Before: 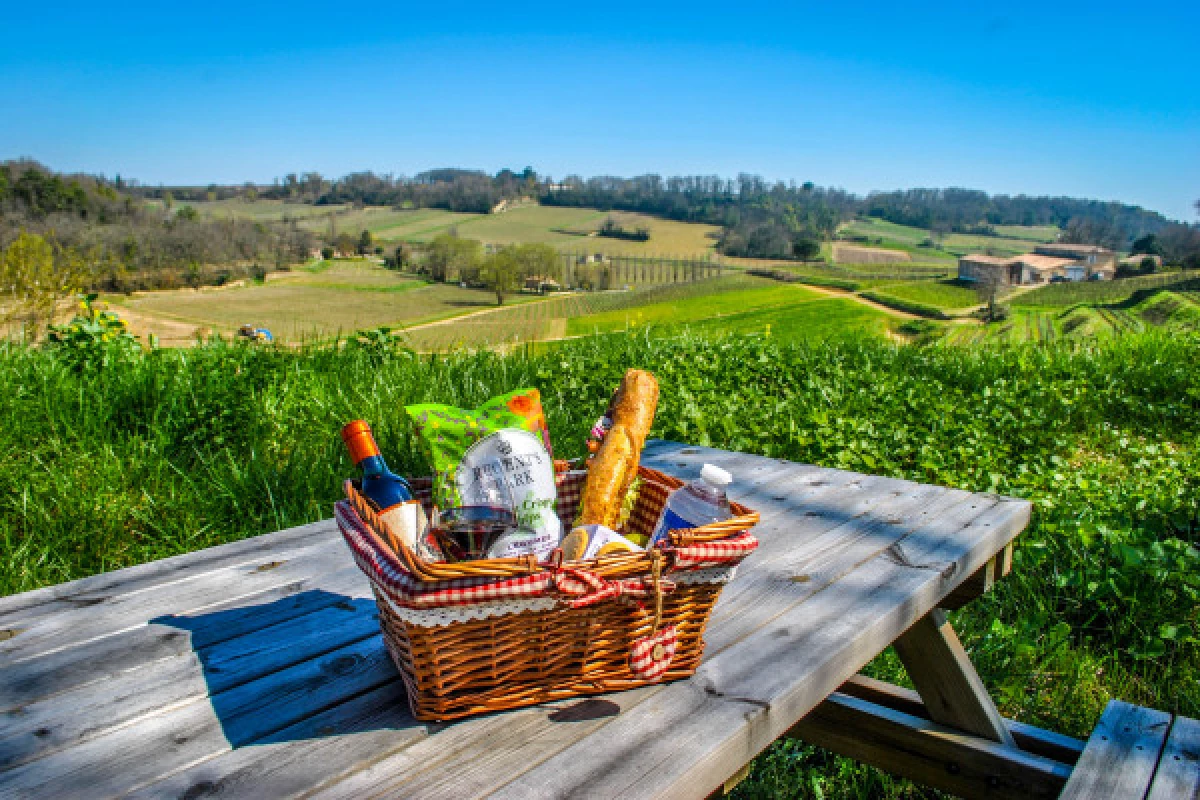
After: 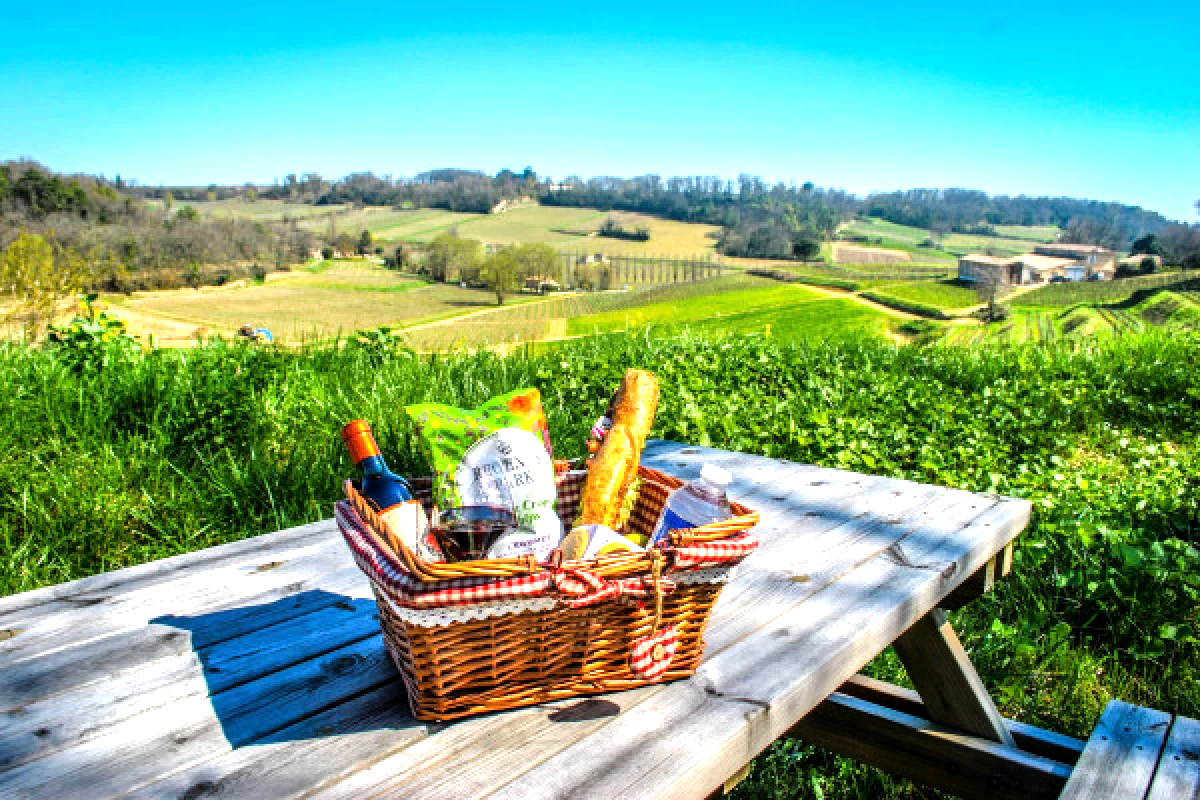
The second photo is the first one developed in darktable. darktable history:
tone equalizer: -8 EV -1.09 EV, -7 EV -1 EV, -6 EV -0.86 EV, -5 EV -0.612 EV, -3 EV 0.567 EV, -2 EV 0.882 EV, -1 EV 0.985 EV, +0 EV 1.05 EV
